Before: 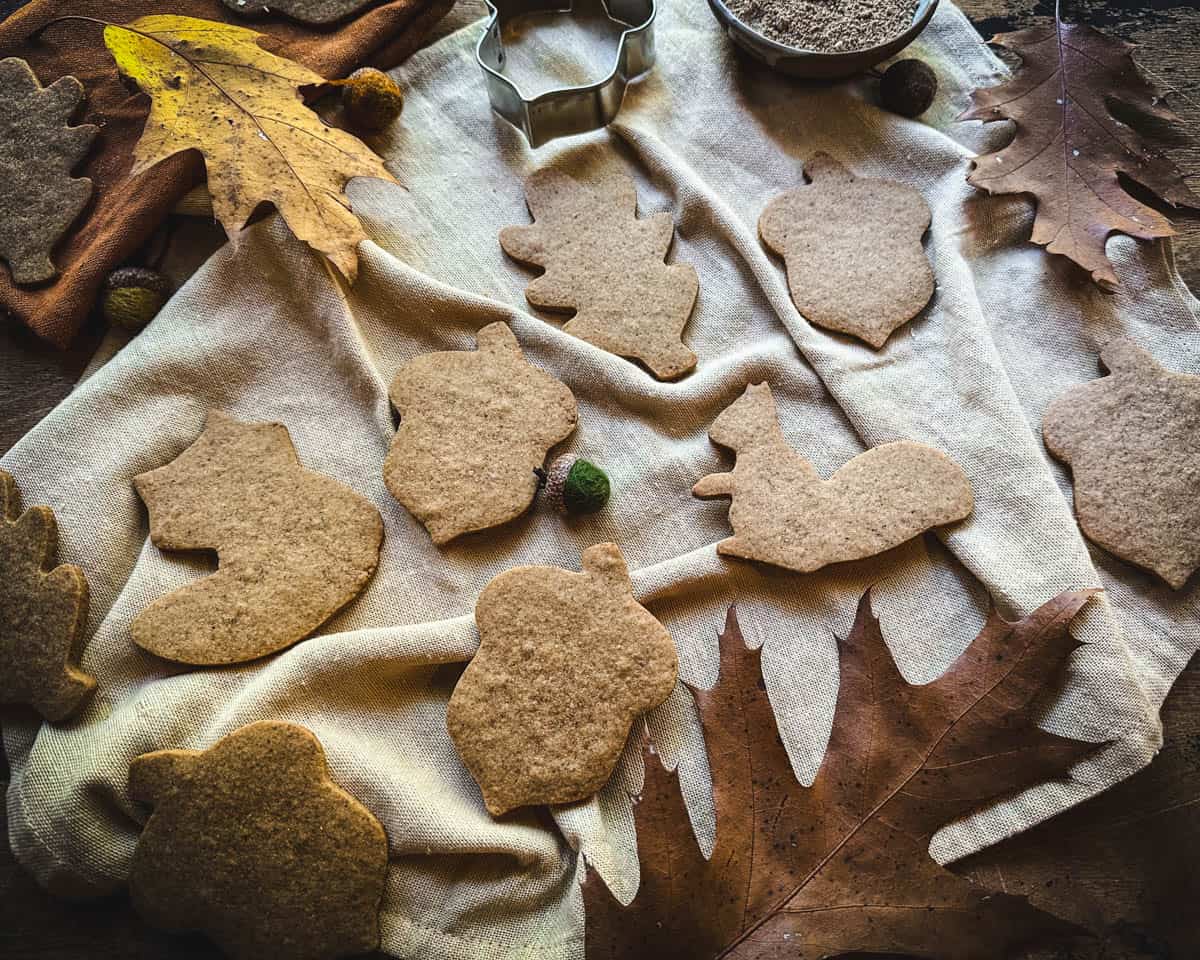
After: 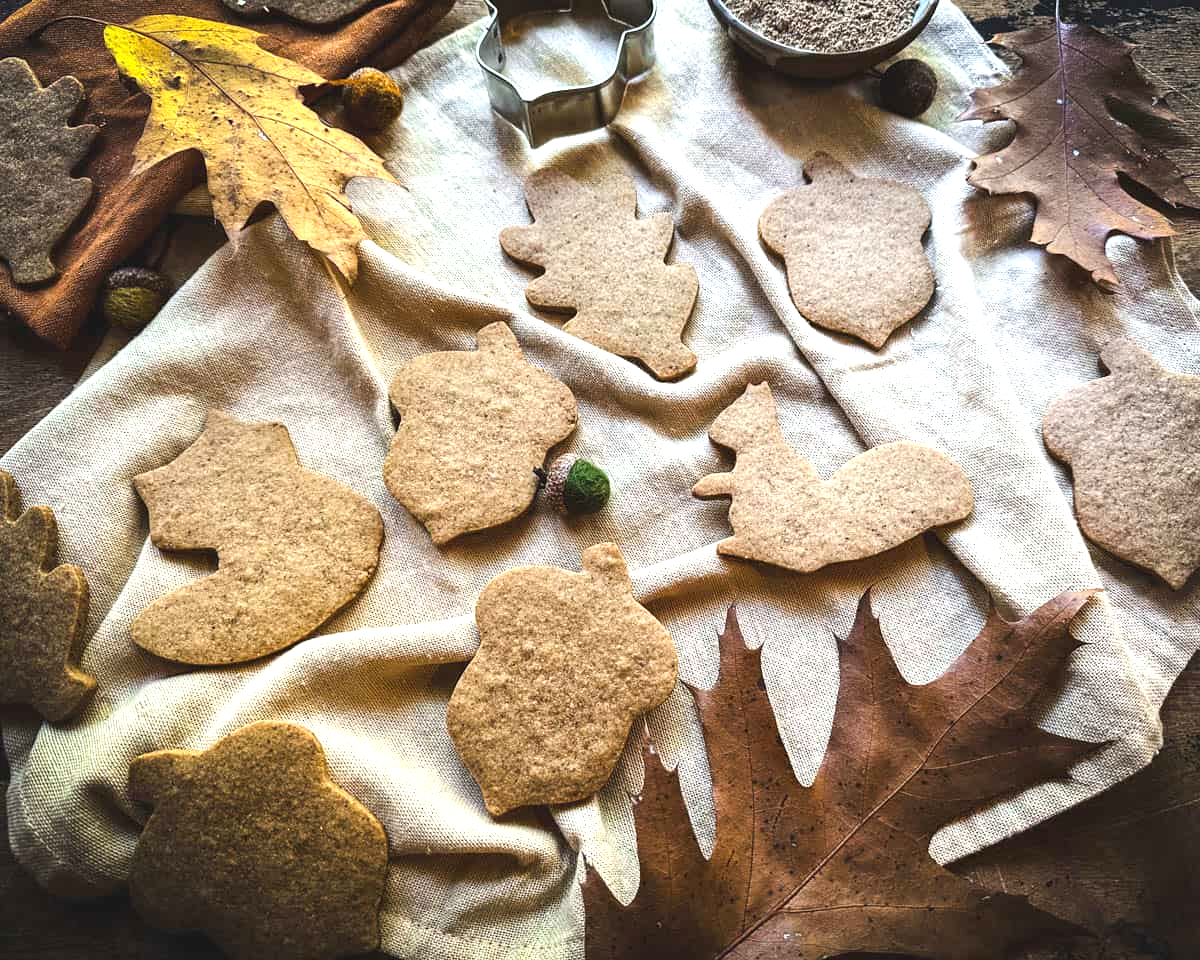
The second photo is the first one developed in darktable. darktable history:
exposure: black level correction 0, exposure 0.679 EV, compensate exposure bias true, compensate highlight preservation false
